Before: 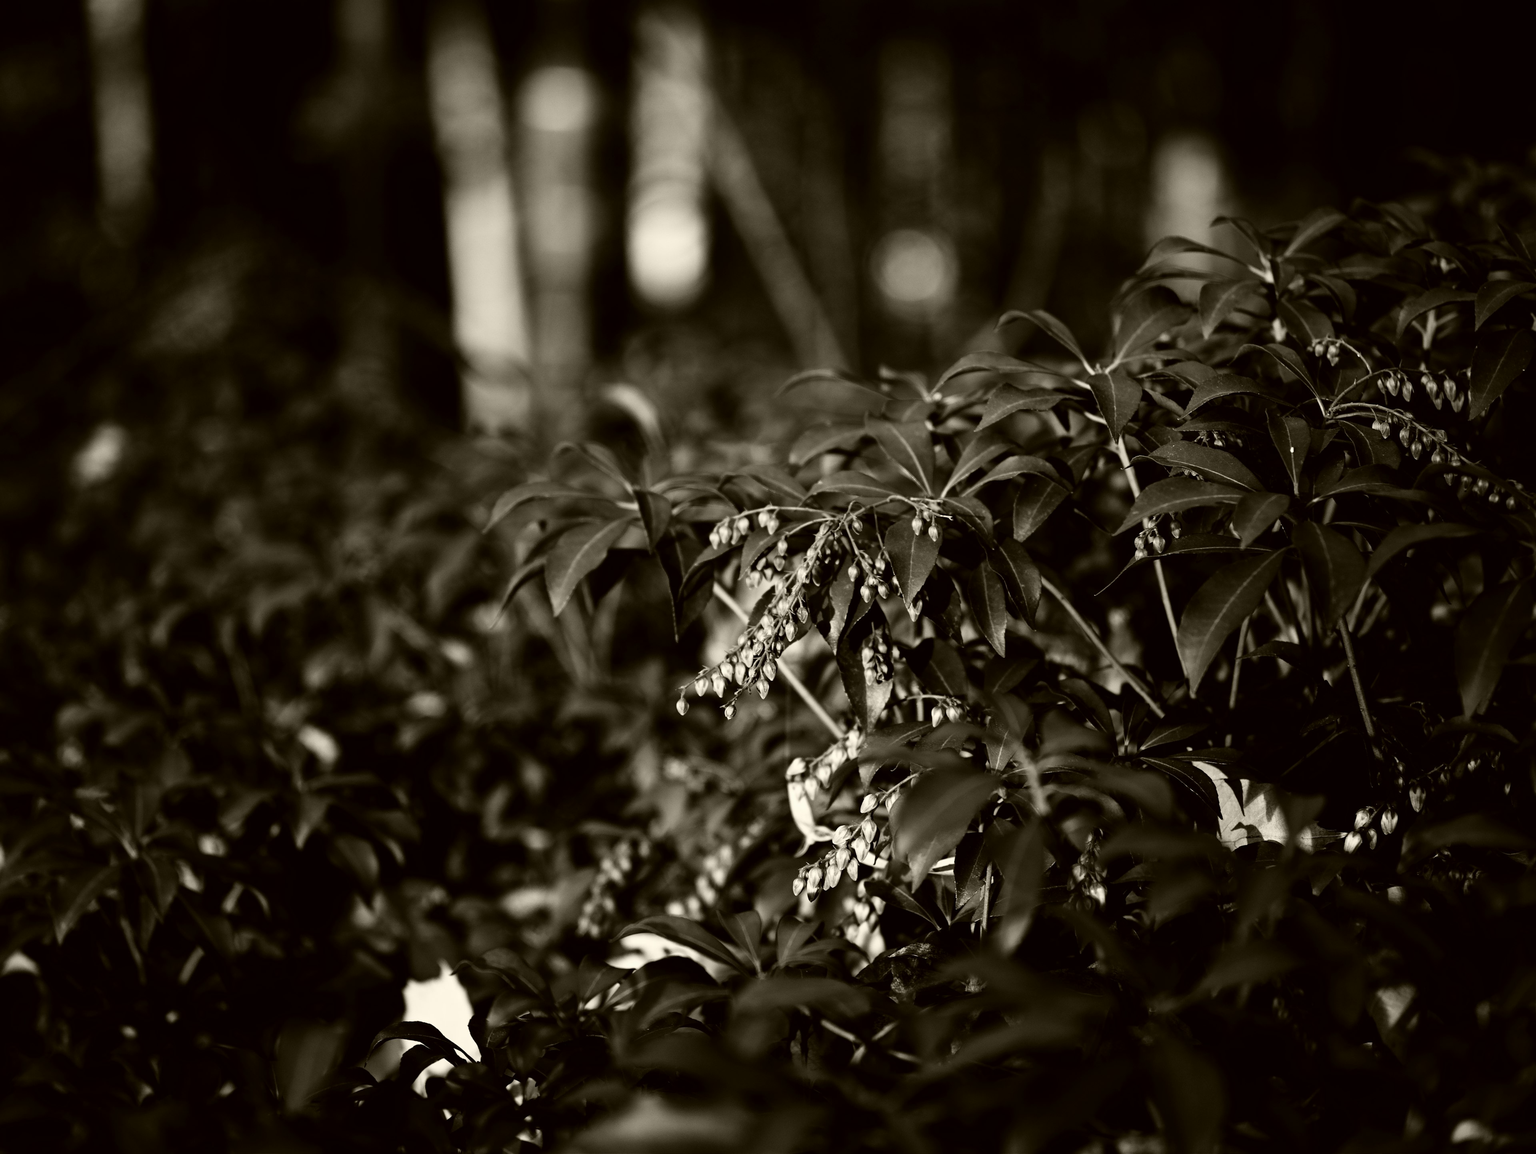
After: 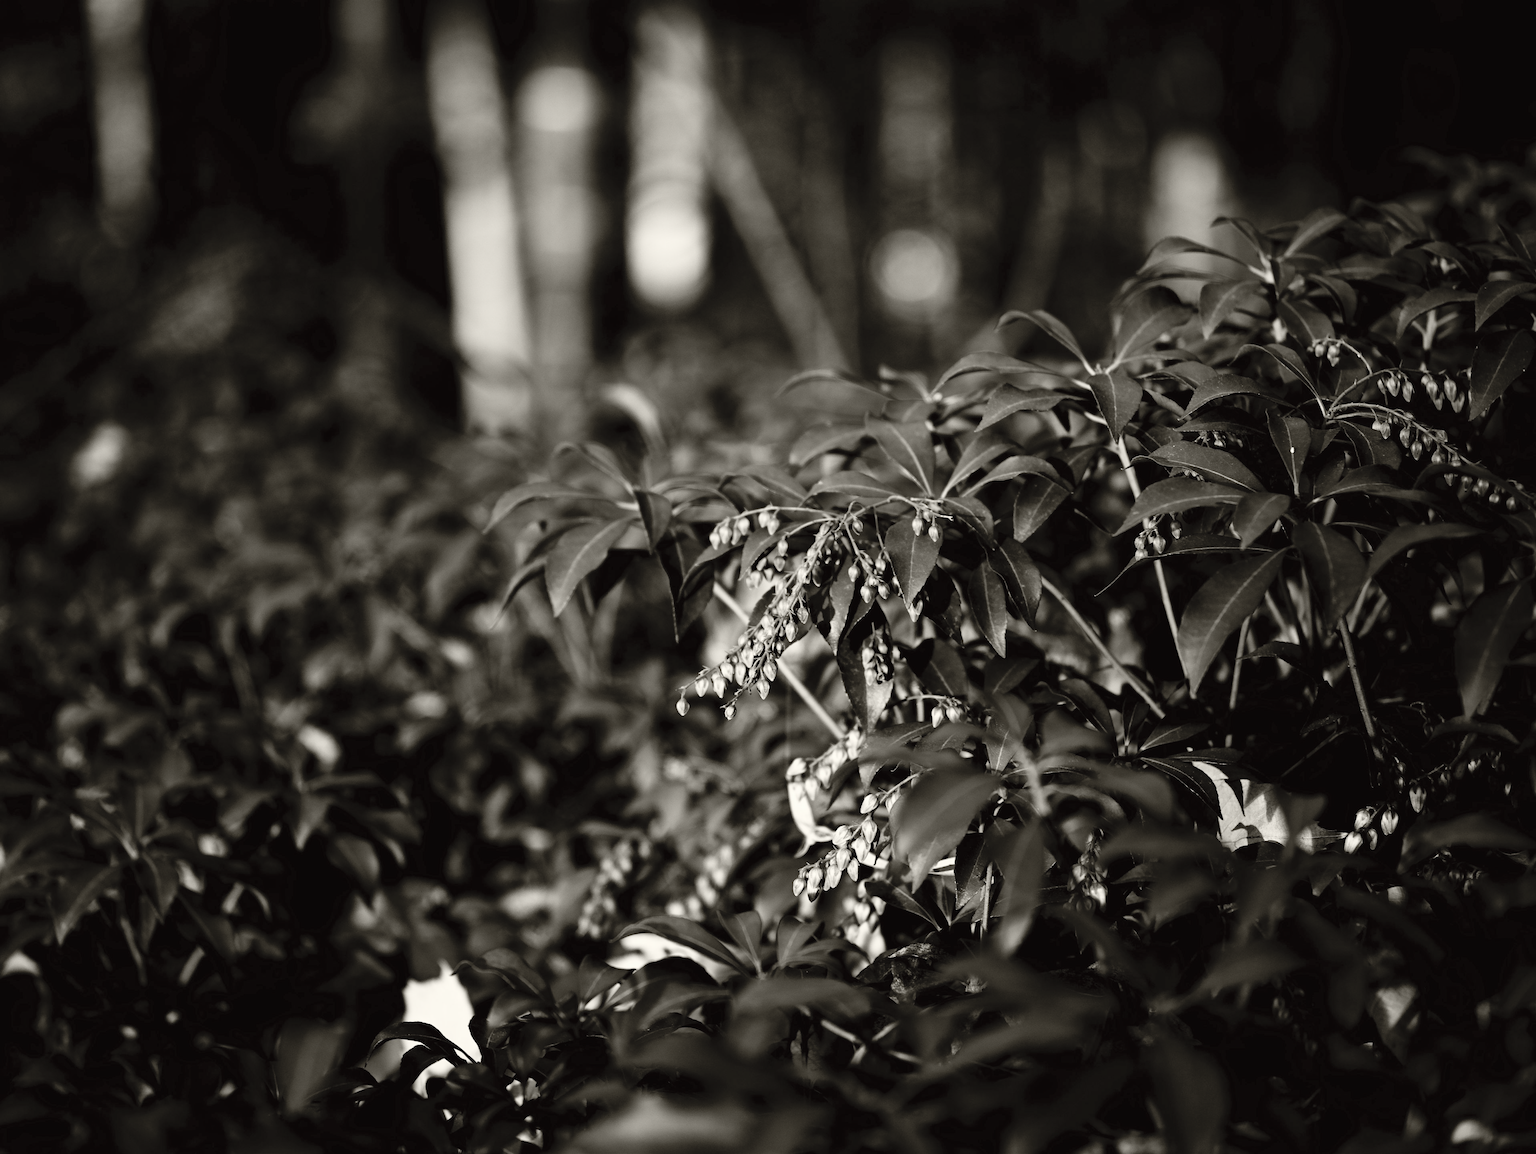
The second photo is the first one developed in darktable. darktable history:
contrast brightness saturation: brightness 0.185, saturation -0.516
